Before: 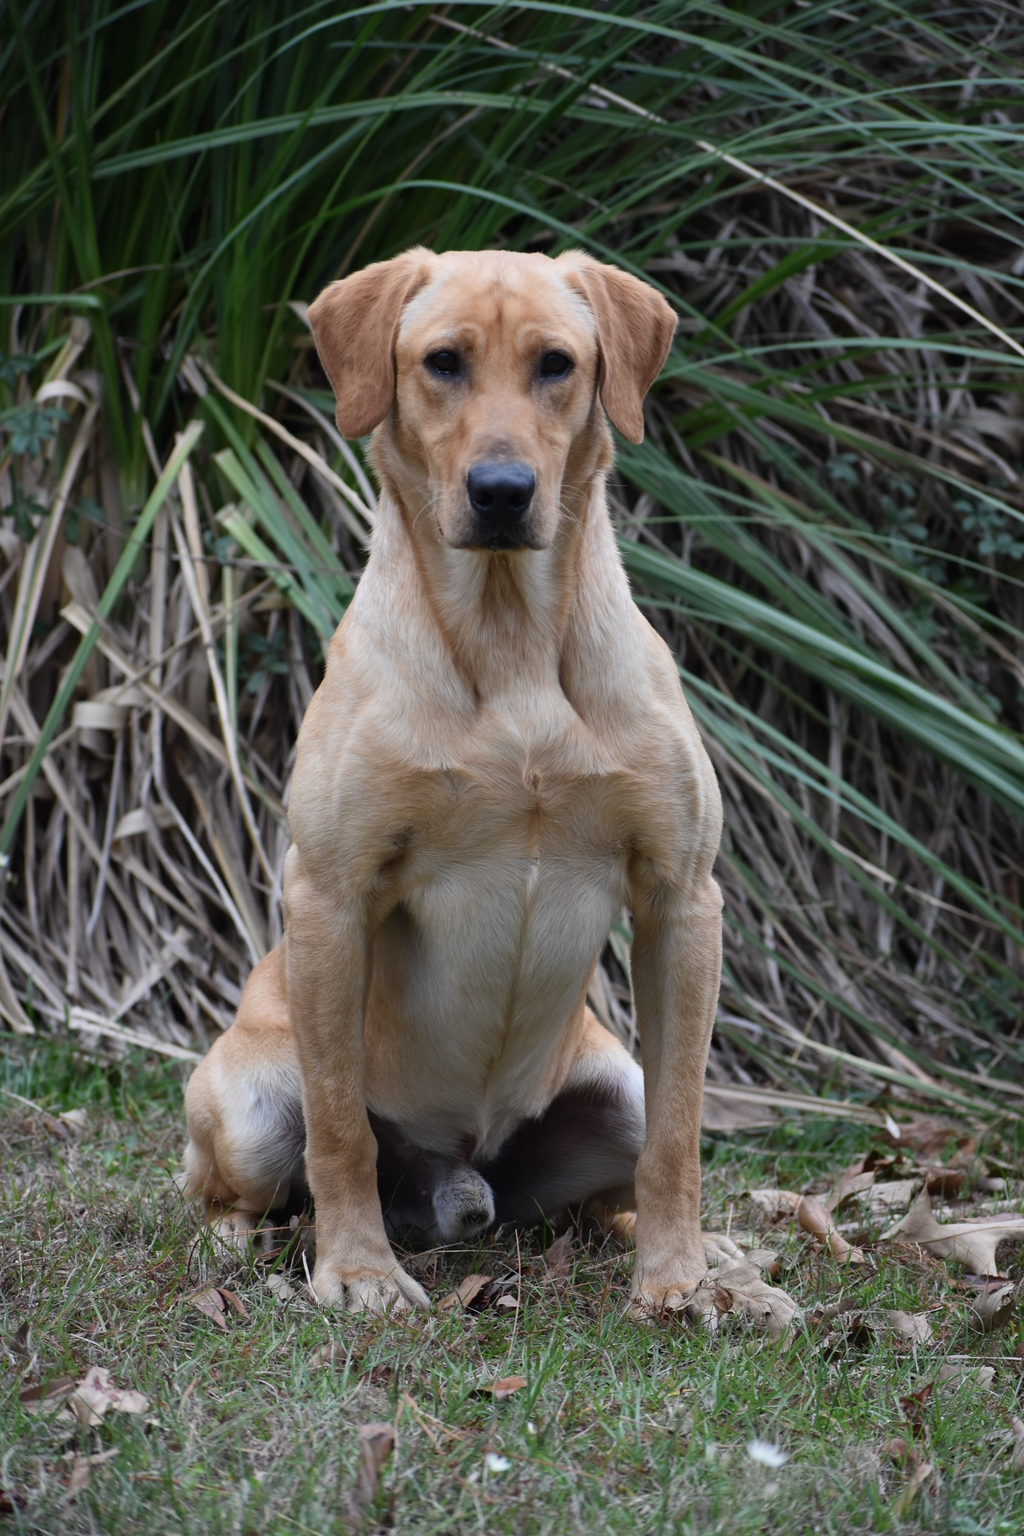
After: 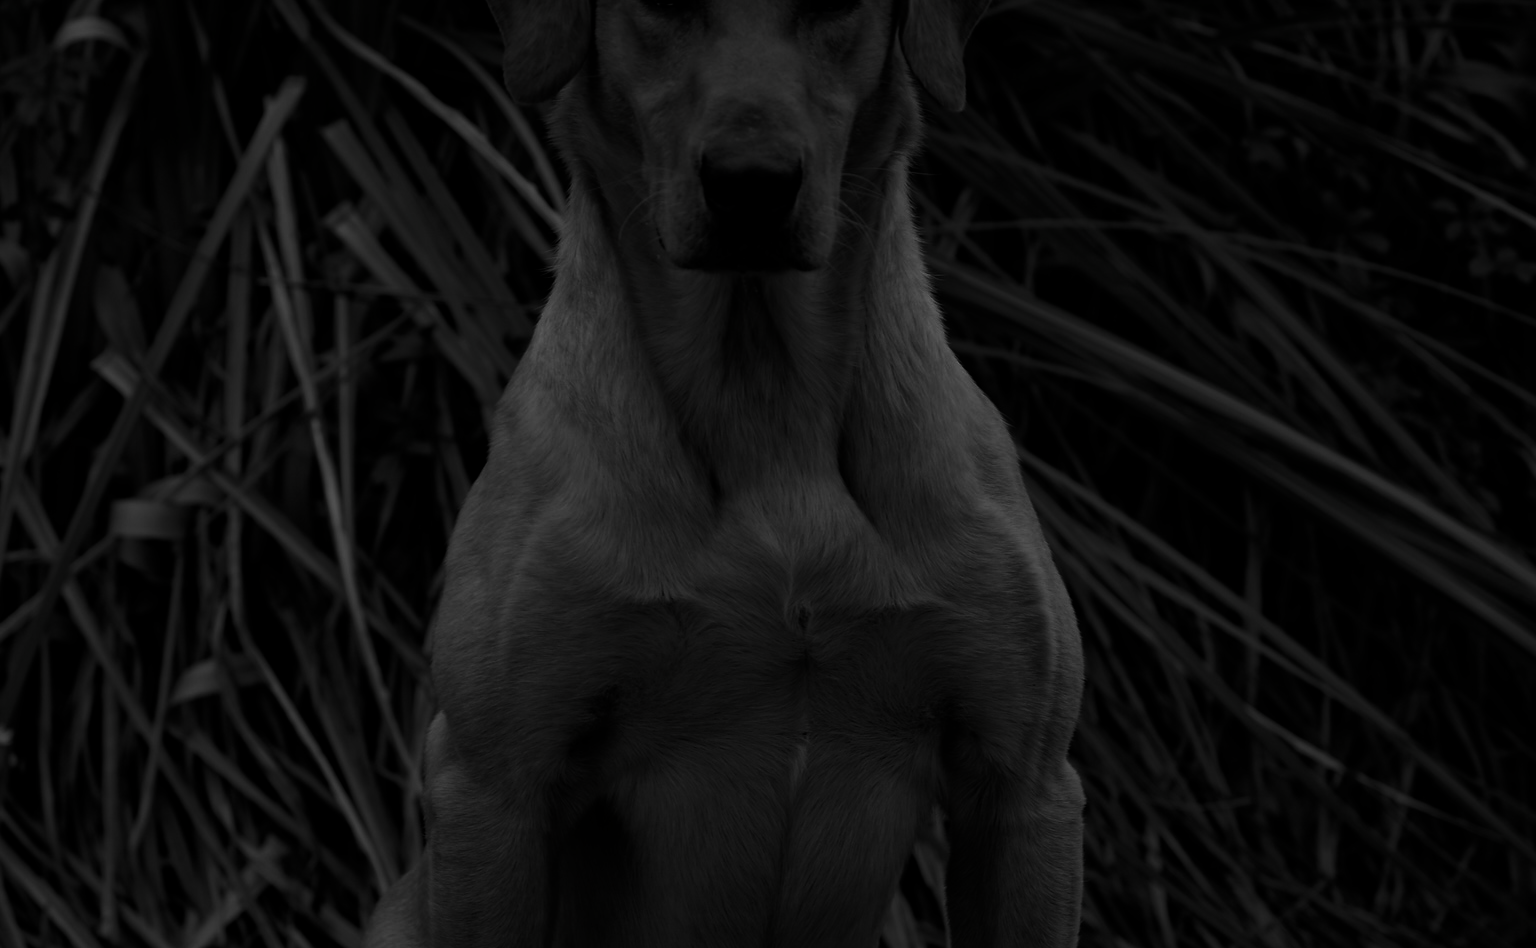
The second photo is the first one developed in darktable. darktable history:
haze removal: strength 0.277, distance 0.252, compatibility mode true, adaptive false
contrast brightness saturation: contrast -0.038, brightness -0.586, saturation -0.994
base curve: curves: ch0 [(0, 0) (0.989, 0.992)], preserve colors none
exposure: exposure -1.476 EV, compensate highlight preservation false
crop and rotate: top 24.057%, bottom 34.775%
levels: levels [0, 0.48, 0.961]
